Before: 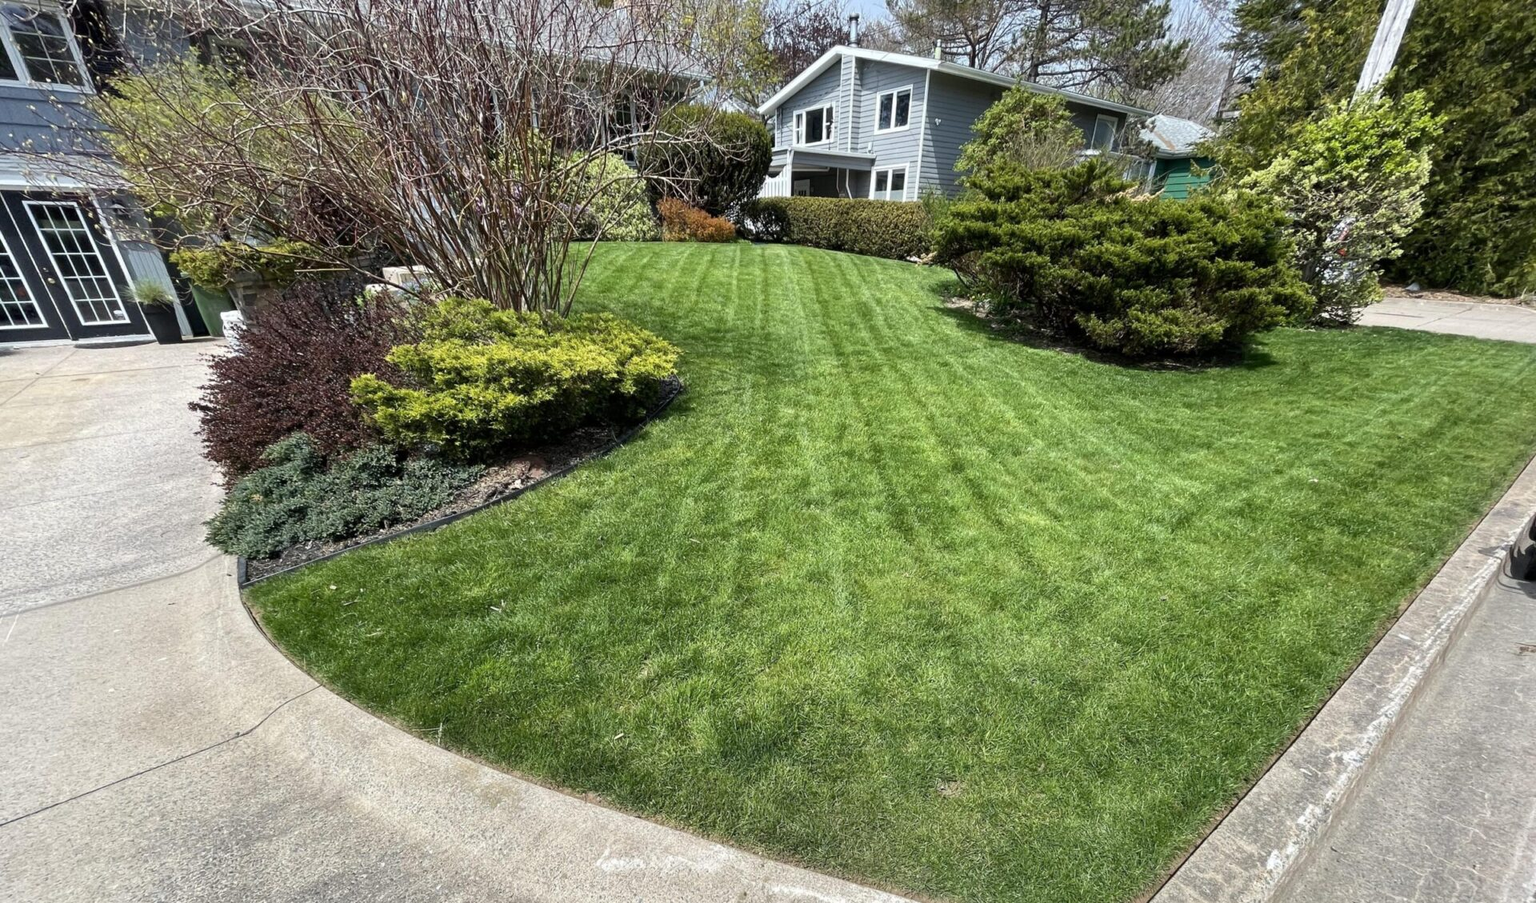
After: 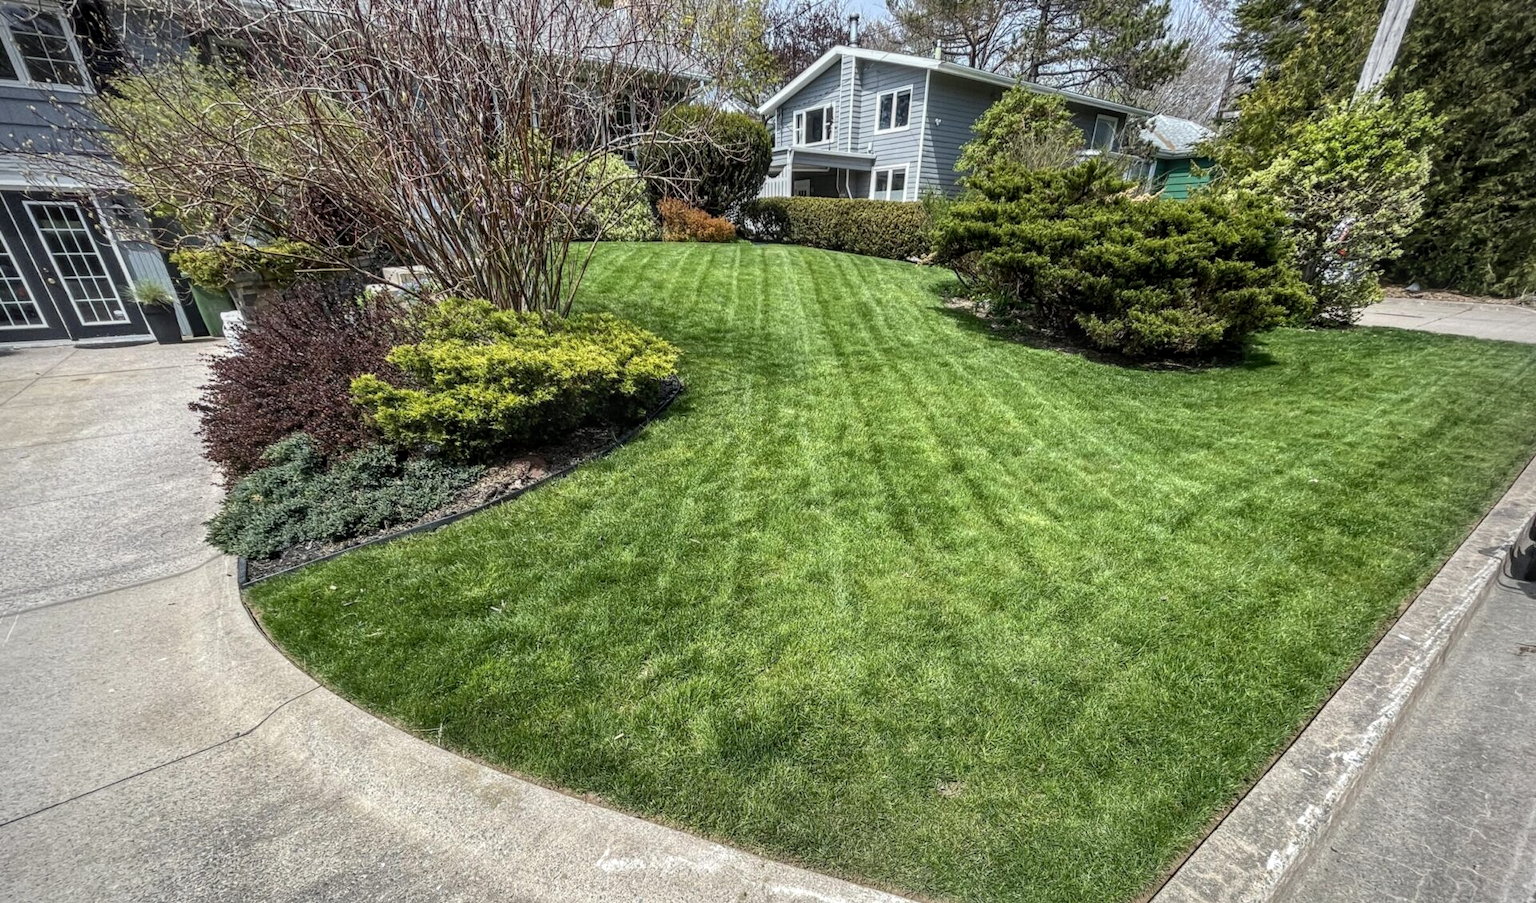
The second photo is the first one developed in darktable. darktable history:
vignetting: on, module defaults
base curve: preserve colors none
local contrast: highlights 4%, shadows 1%, detail 133%
